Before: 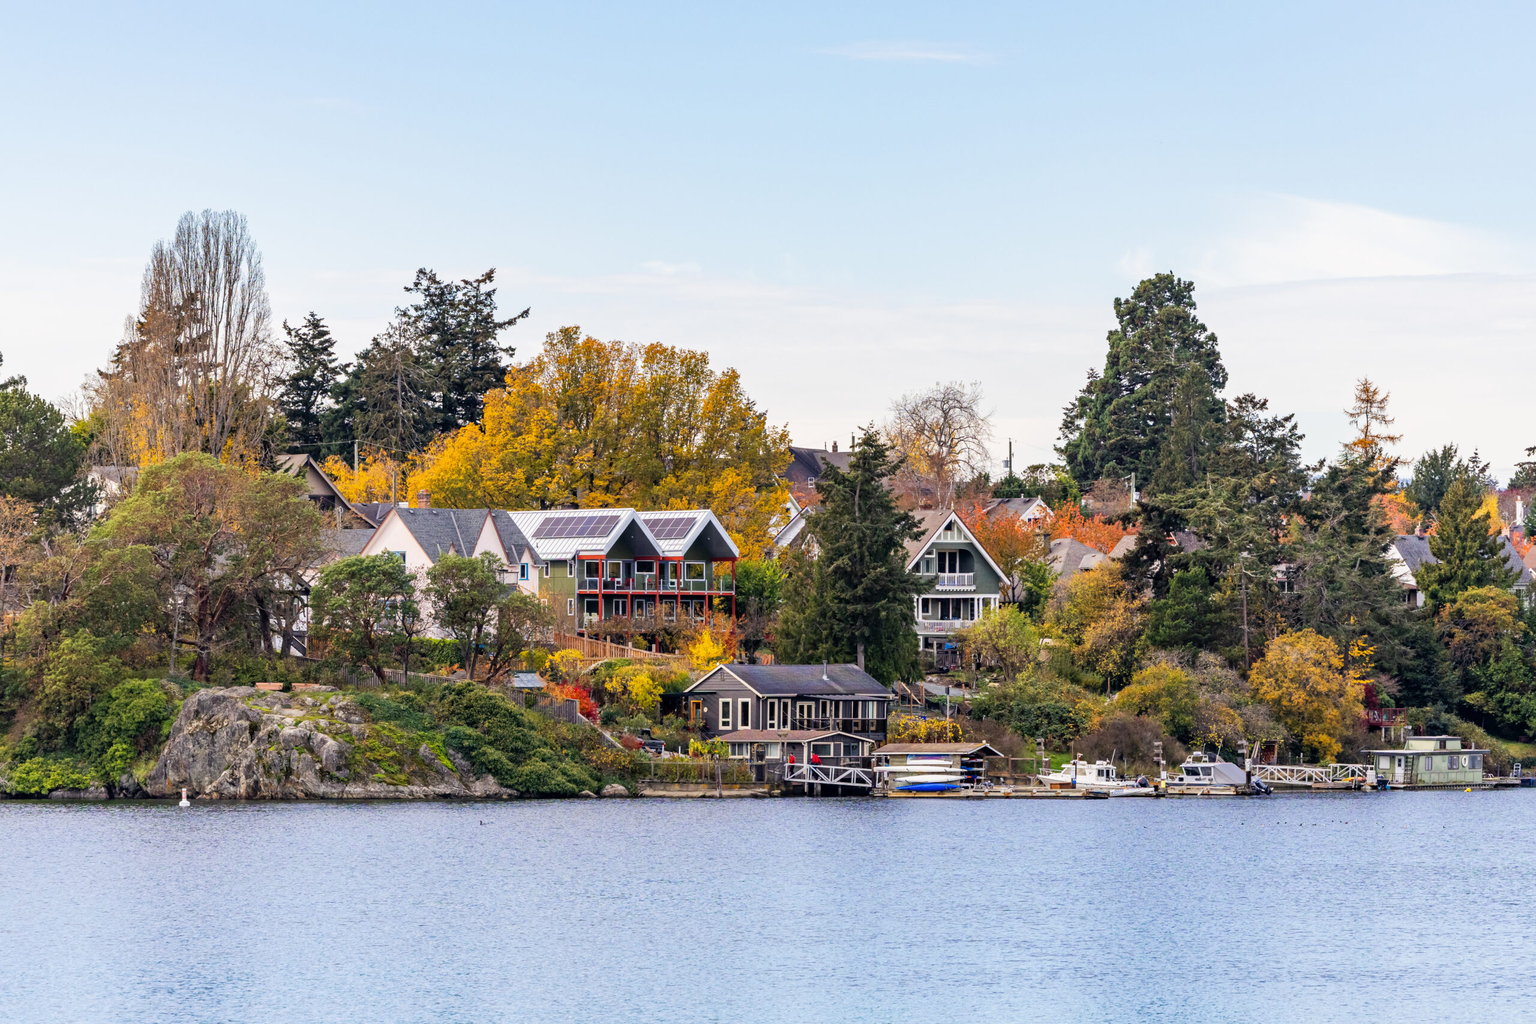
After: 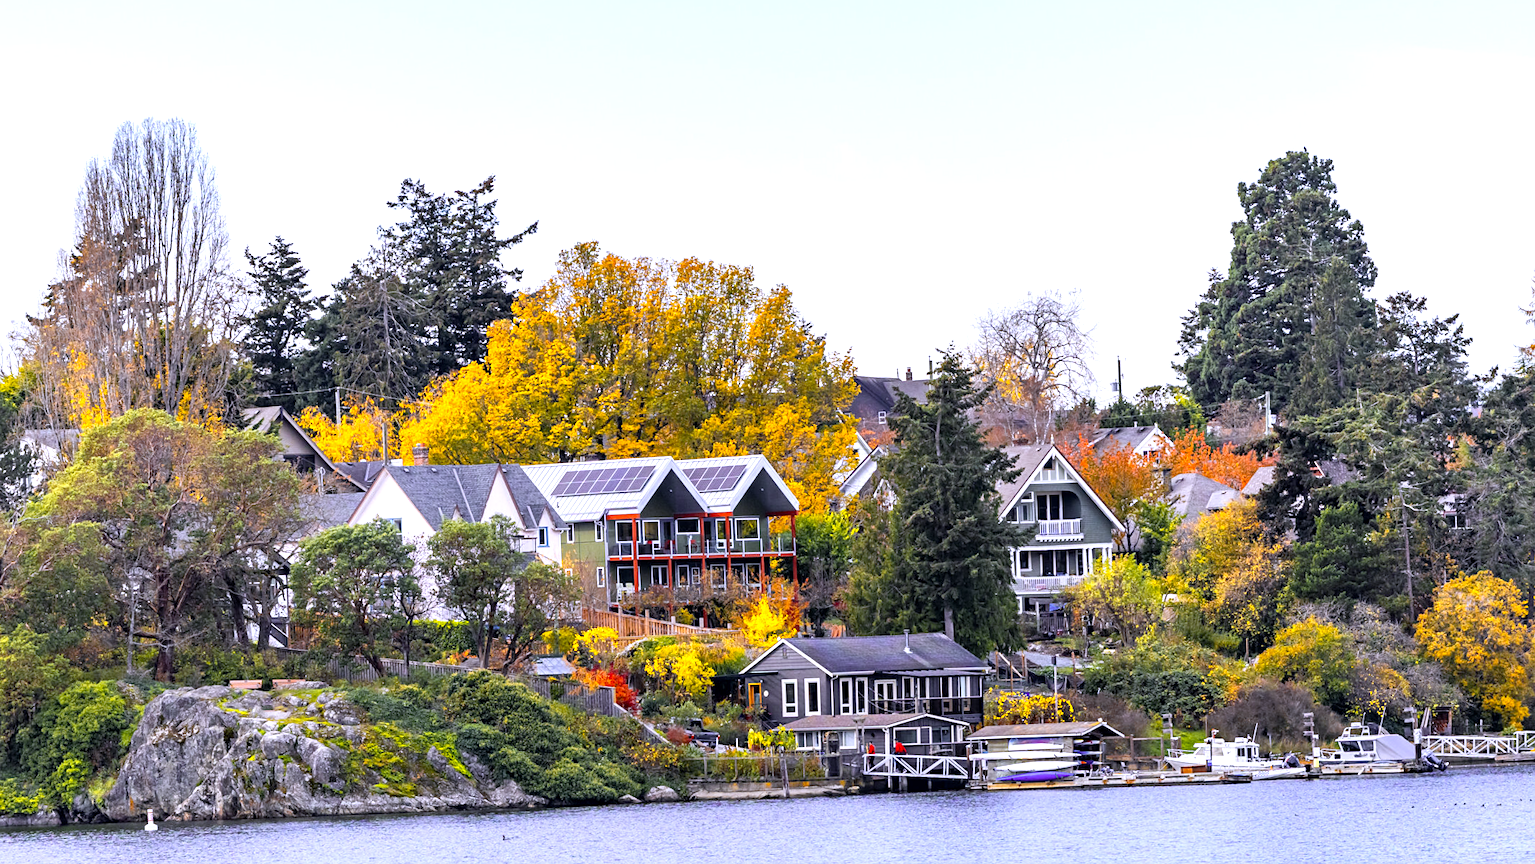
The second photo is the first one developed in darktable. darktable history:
crop and rotate: left 2.425%, top 11.305%, right 9.6%, bottom 15.08%
sharpen: amount 0.2
color correction: highlights a* 5.81, highlights b* 4.84
exposure: black level correction 0.001, exposure 0.5 EV, compensate exposure bias true, compensate highlight preservation false
rotate and perspective: rotation -2.12°, lens shift (vertical) 0.009, lens shift (horizontal) -0.008, automatic cropping original format, crop left 0.036, crop right 0.964, crop top 0.05, crop bottom 0.959
color zones: curves: ch0 [(0, 0.511) (0.143, 0.531) (0.286, 0.56) (0.429, 0.5) (0.571, 0.5) (0.714, 0.5) (0.857, 0.5) (1, 0.5)]; ch1 [(0, 0.525) (0.143, 0.705) (0.286, 0.715) (0.429, 0.35) (0.571, 0.35) (0.714, 0.35) (0.857, 0.4) (1, 0.4)]; ch2 [(0, 0.572) (0.143, 0.512) (0.286, 0.473) (0.429, 0.45) (0.571, 0.5) (0.714, 0.5) (0.857, 0.518) (1, 0.518)]
white balance: red 0.871, blue 1.249
